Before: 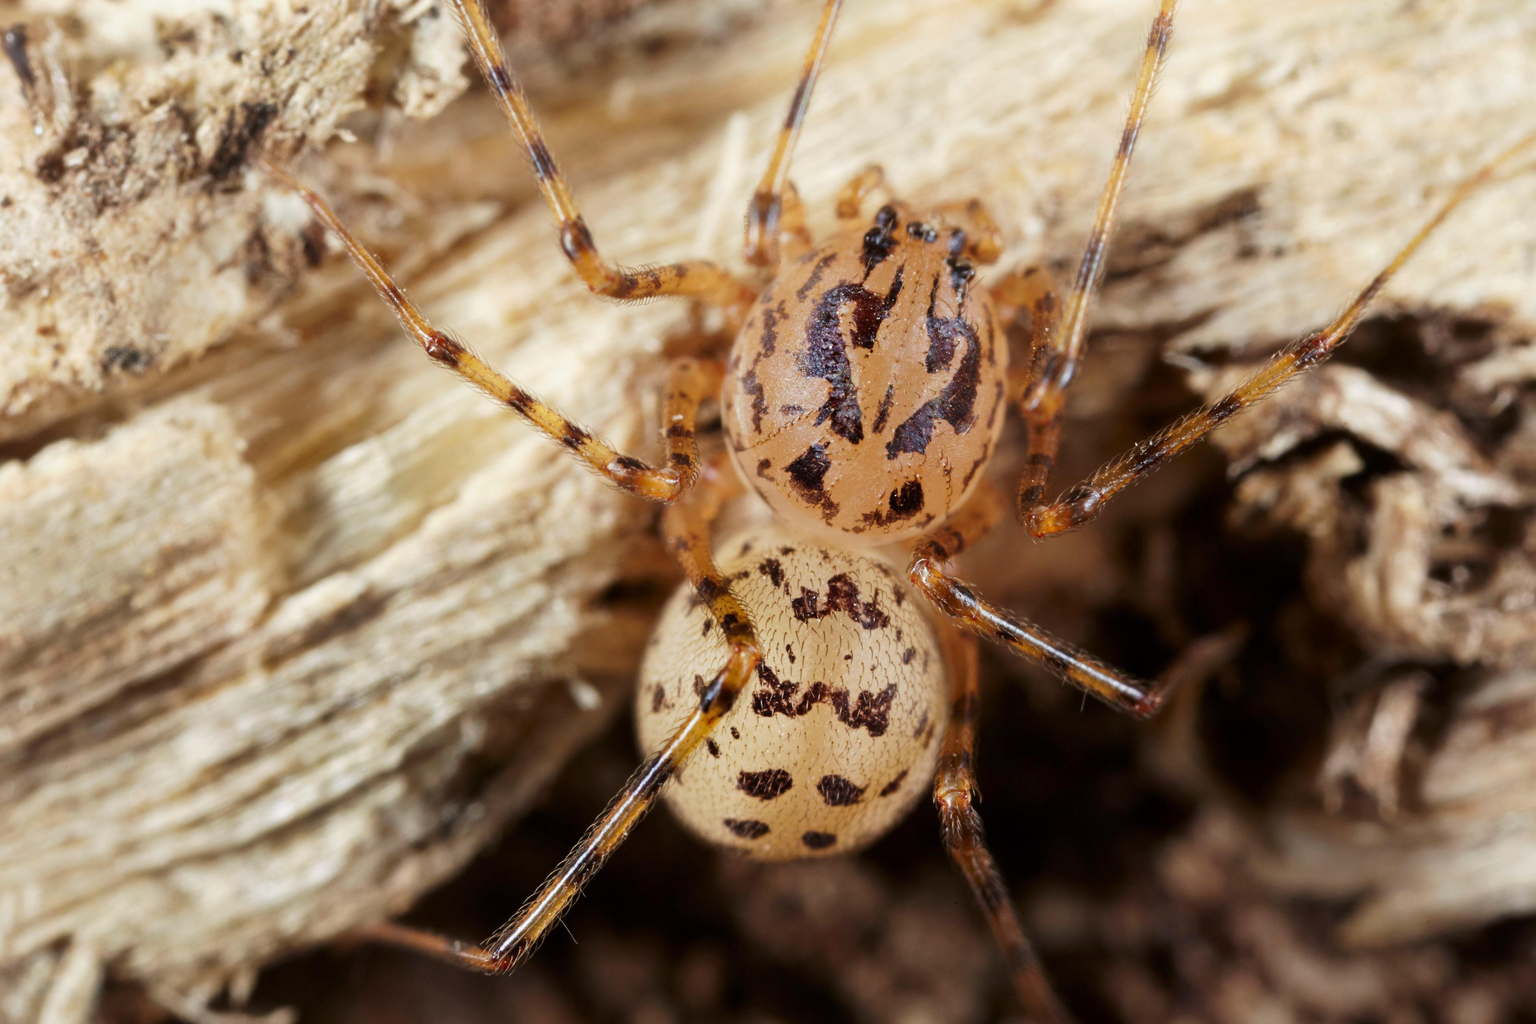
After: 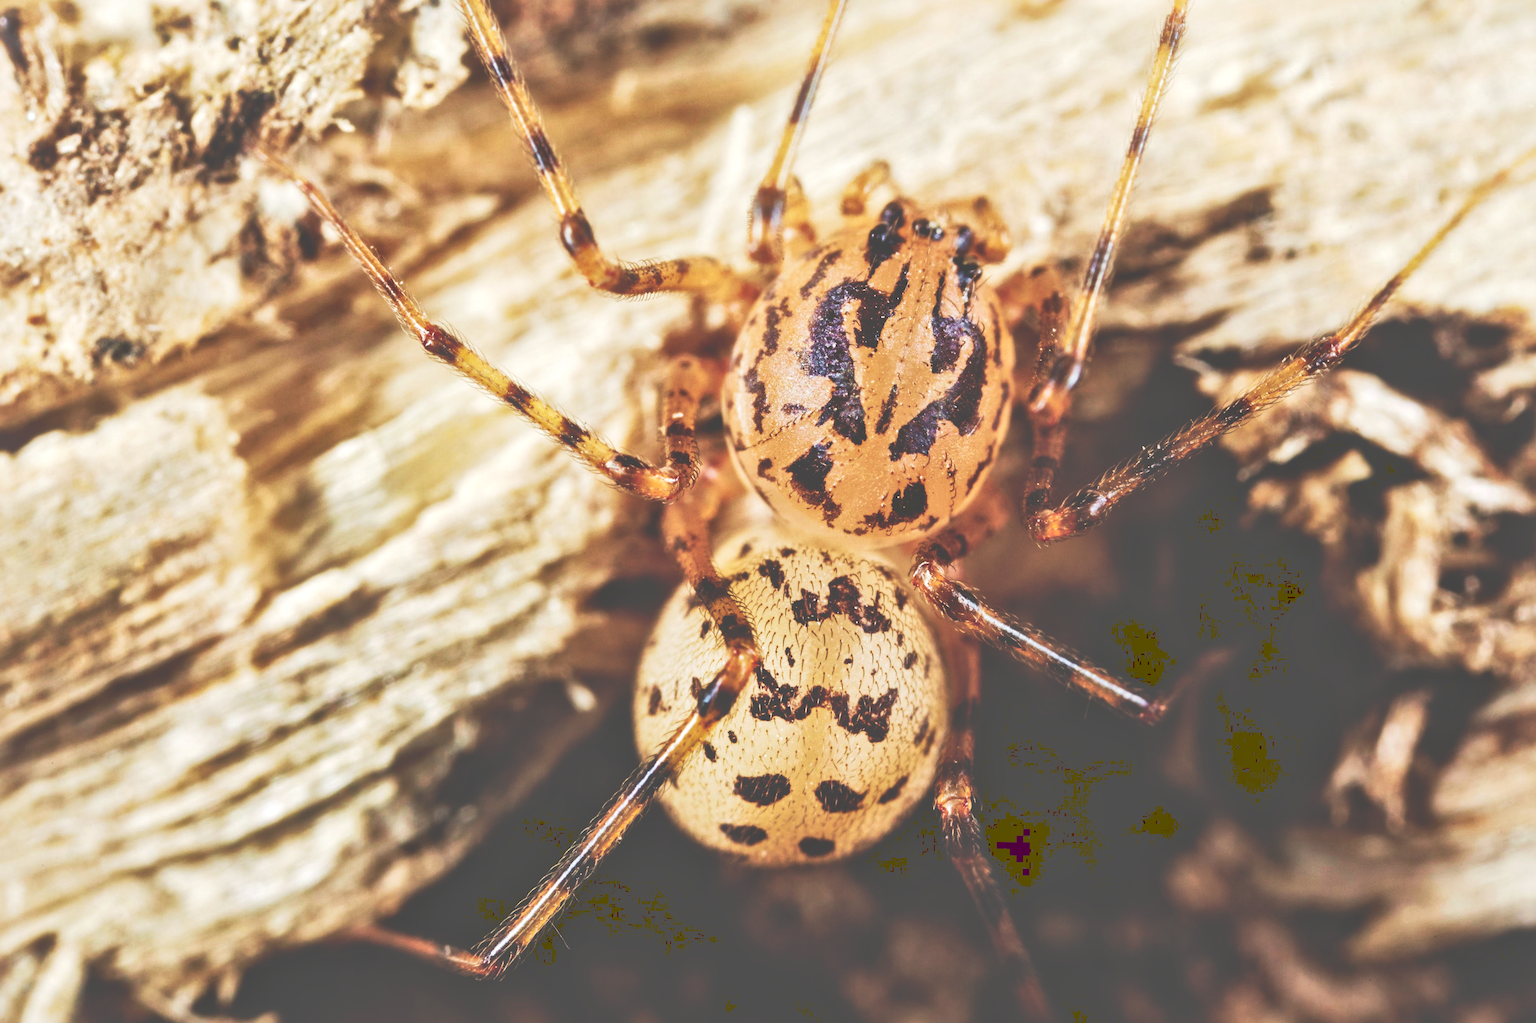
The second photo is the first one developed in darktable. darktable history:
crop and rotate: angle -0.647°
velvia: on, module defaults
local contrast: mode bilateral grid, contrast 21, coarseness 50, detail 162%, midtone range 0.2
tone curve: curves: ch0 [(0, 0) (0.003, 0.334) (0.011, 0.338) (0.025, 0.338) (0.044, 0.338) (0.069, 0.339) (0.1, 0.342) (0.136, 0.343) (0.177, 0.349) (0.224, 0.36) (0.277, 0.385) (0.335, 0.42) (0.399, 0.465) (0.468, 0.535) (0.543, 0.632) (0.623, 0.73) (0.709, 0.814) (0.801, 0.879) (0.898, 0.935) (1, 1)], preserve colors none
